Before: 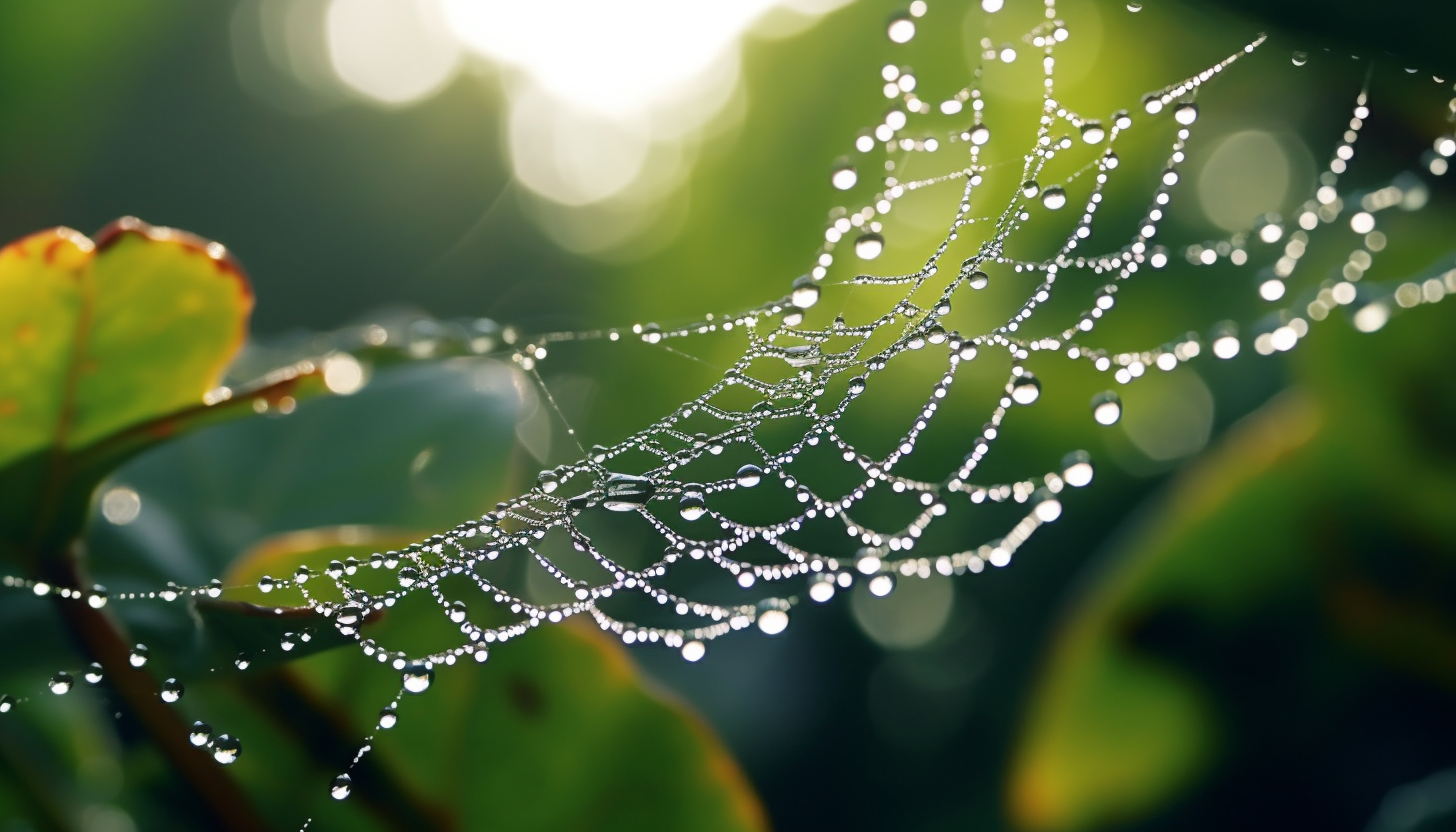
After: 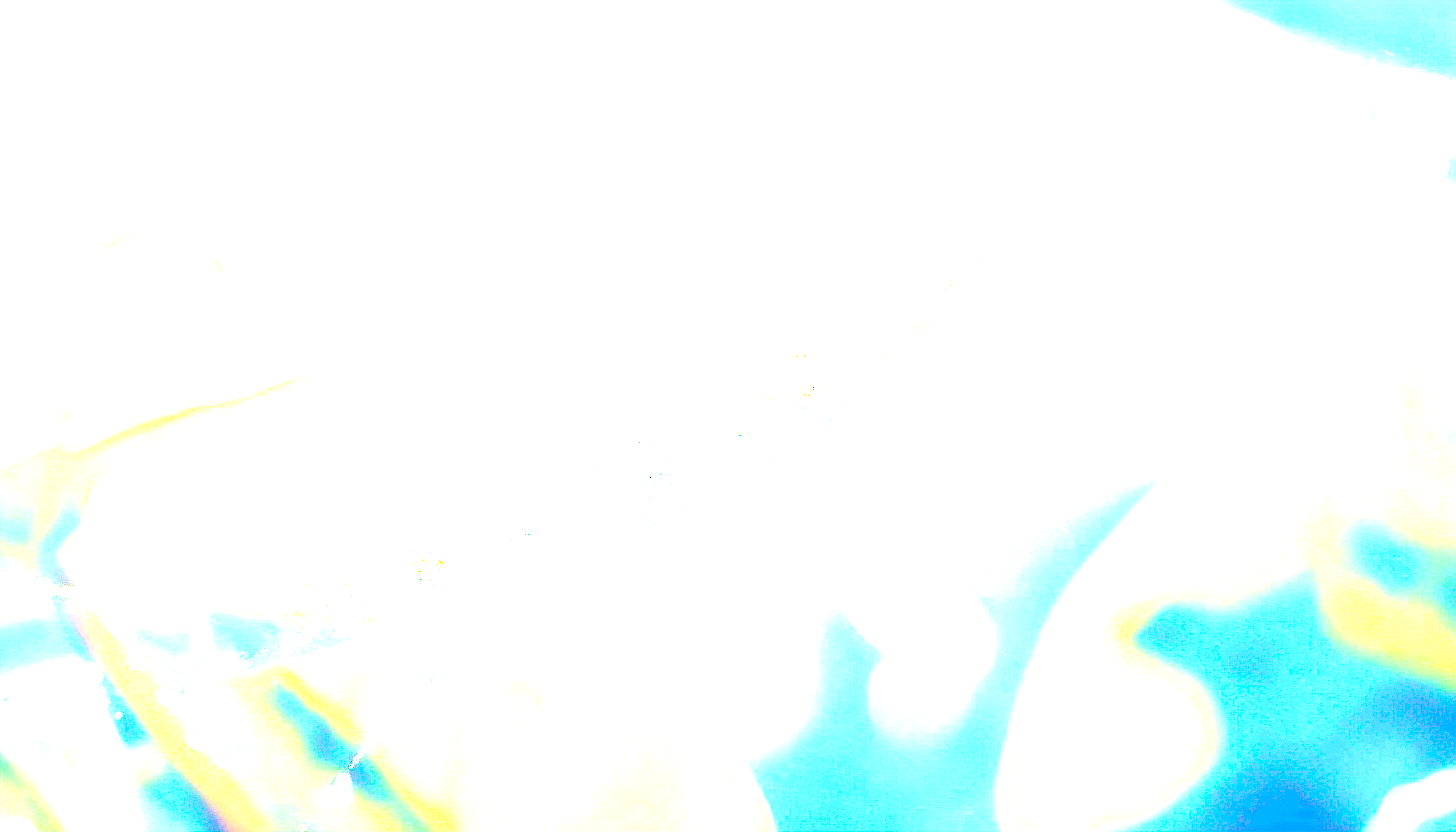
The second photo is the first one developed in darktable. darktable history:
exposure: exposure 7.949 EV, compensate exposure bias true, compensate highlight preservation false
